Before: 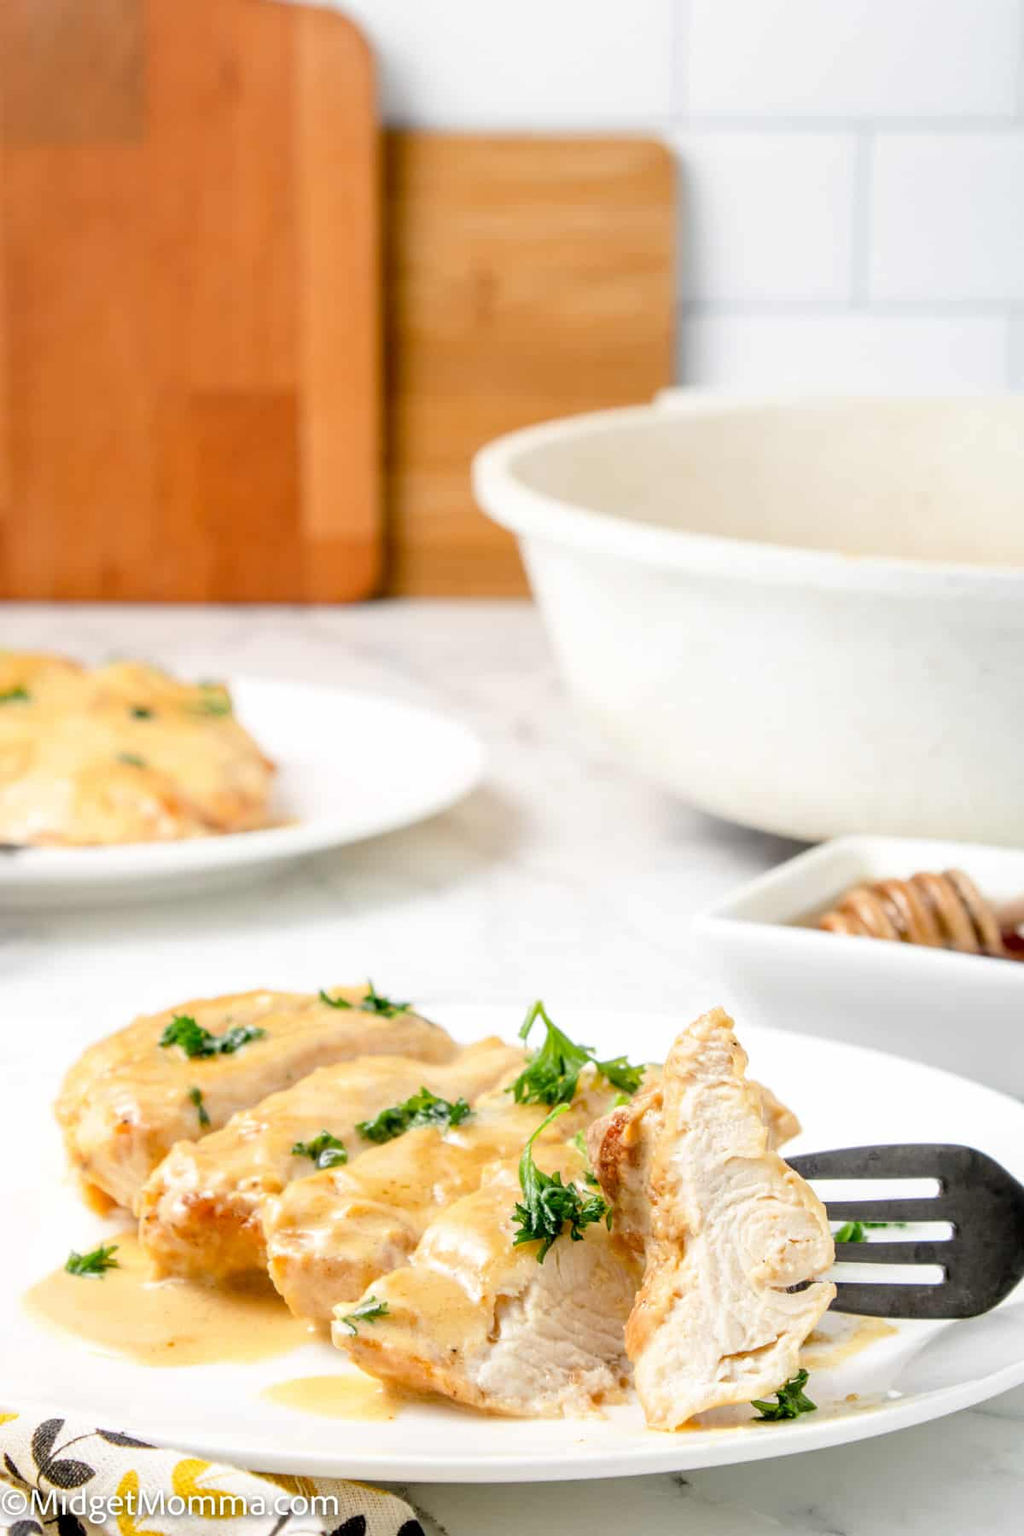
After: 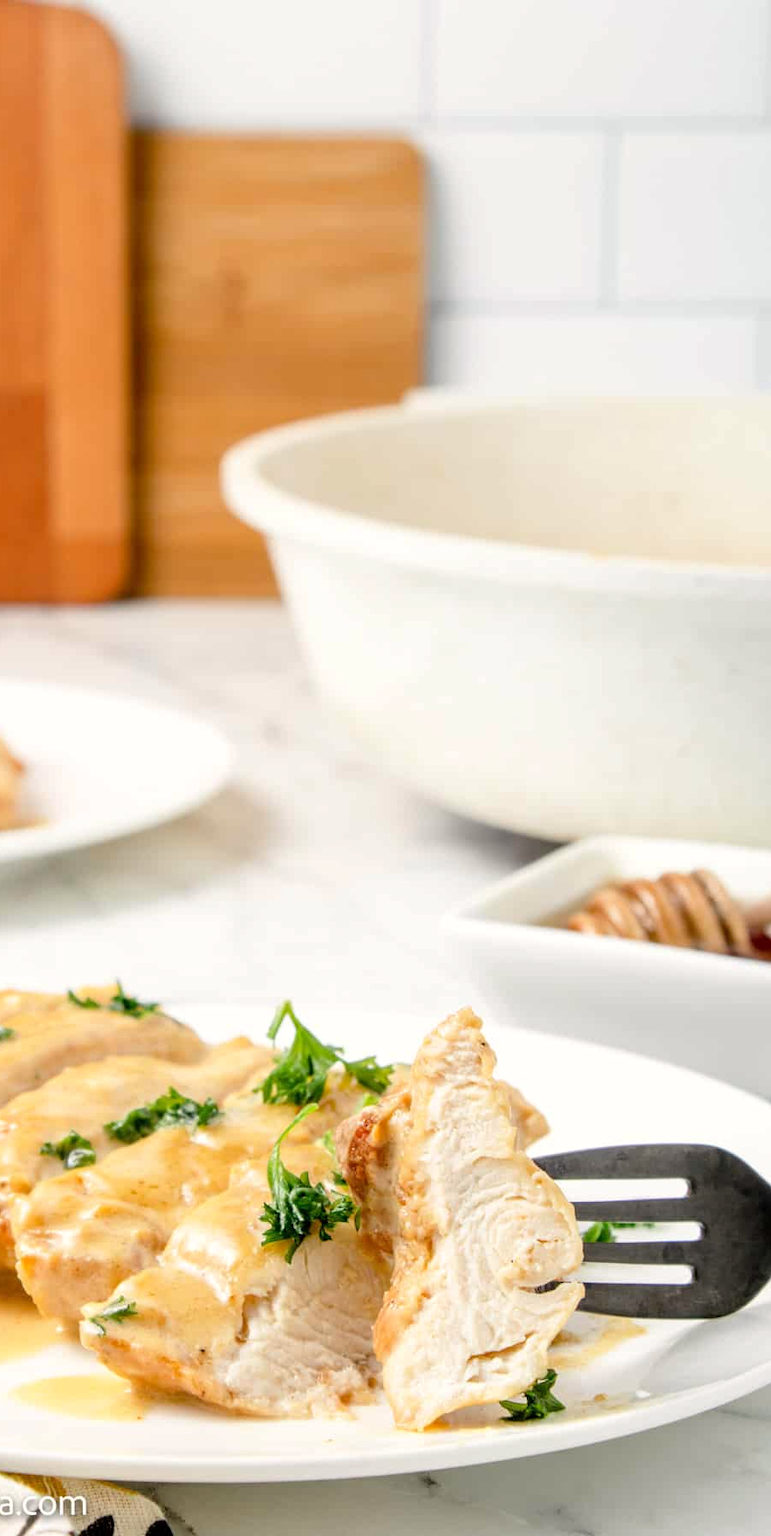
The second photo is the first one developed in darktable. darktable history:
crop and rotate: left 24.6%
white balance: red 1.009, blue 0.985
